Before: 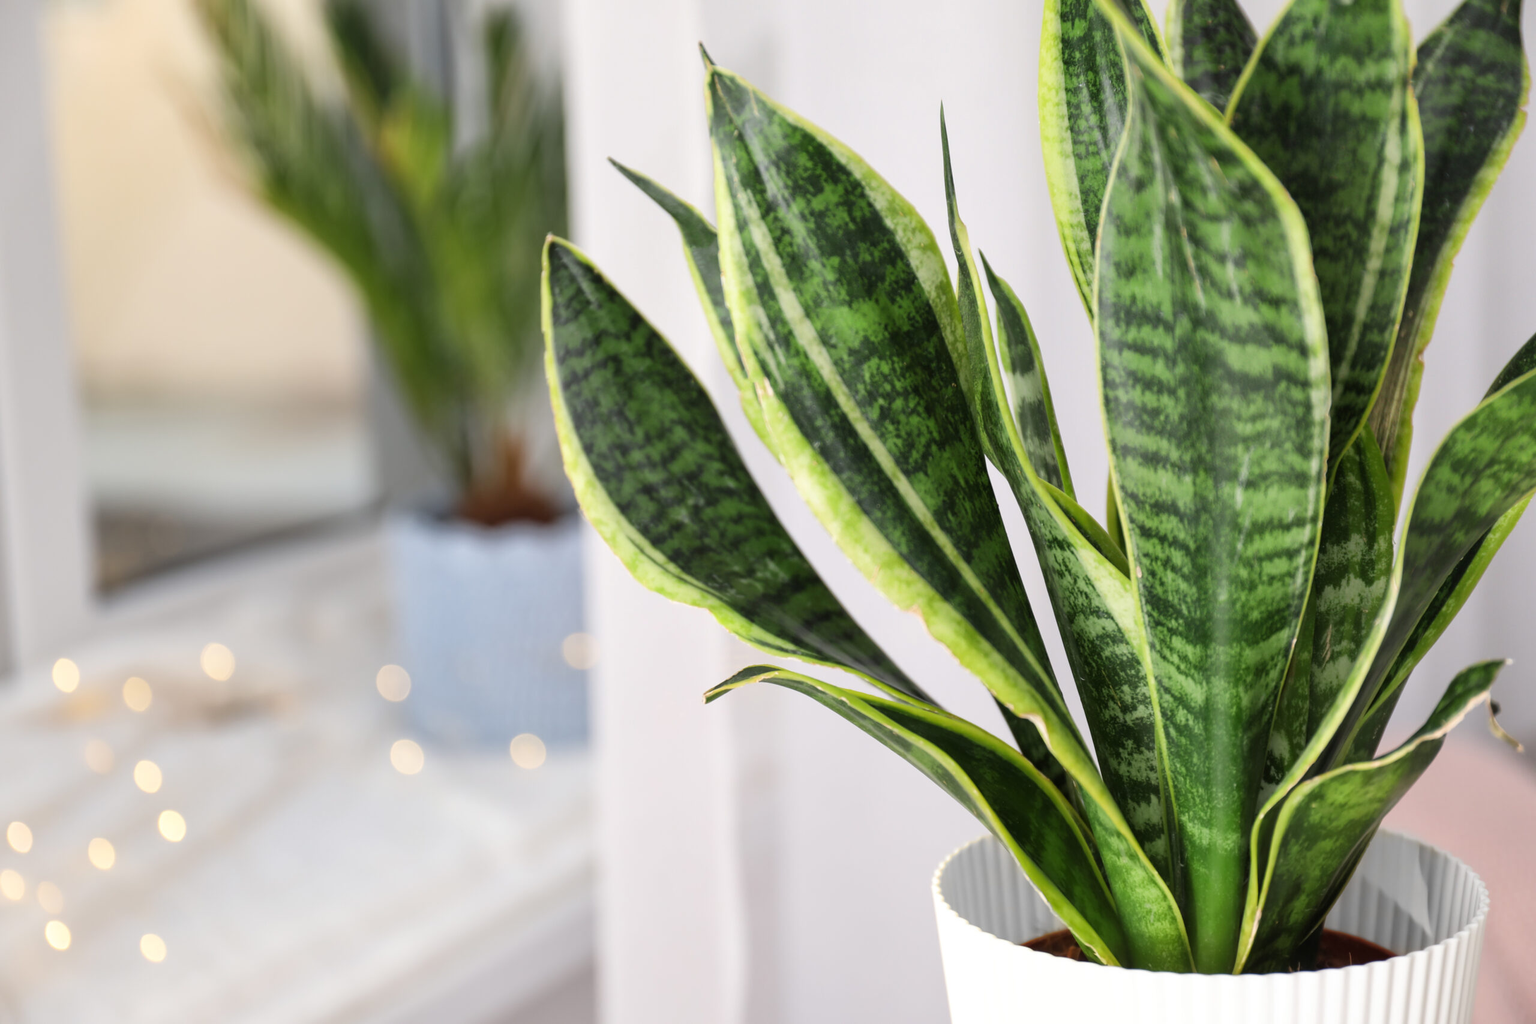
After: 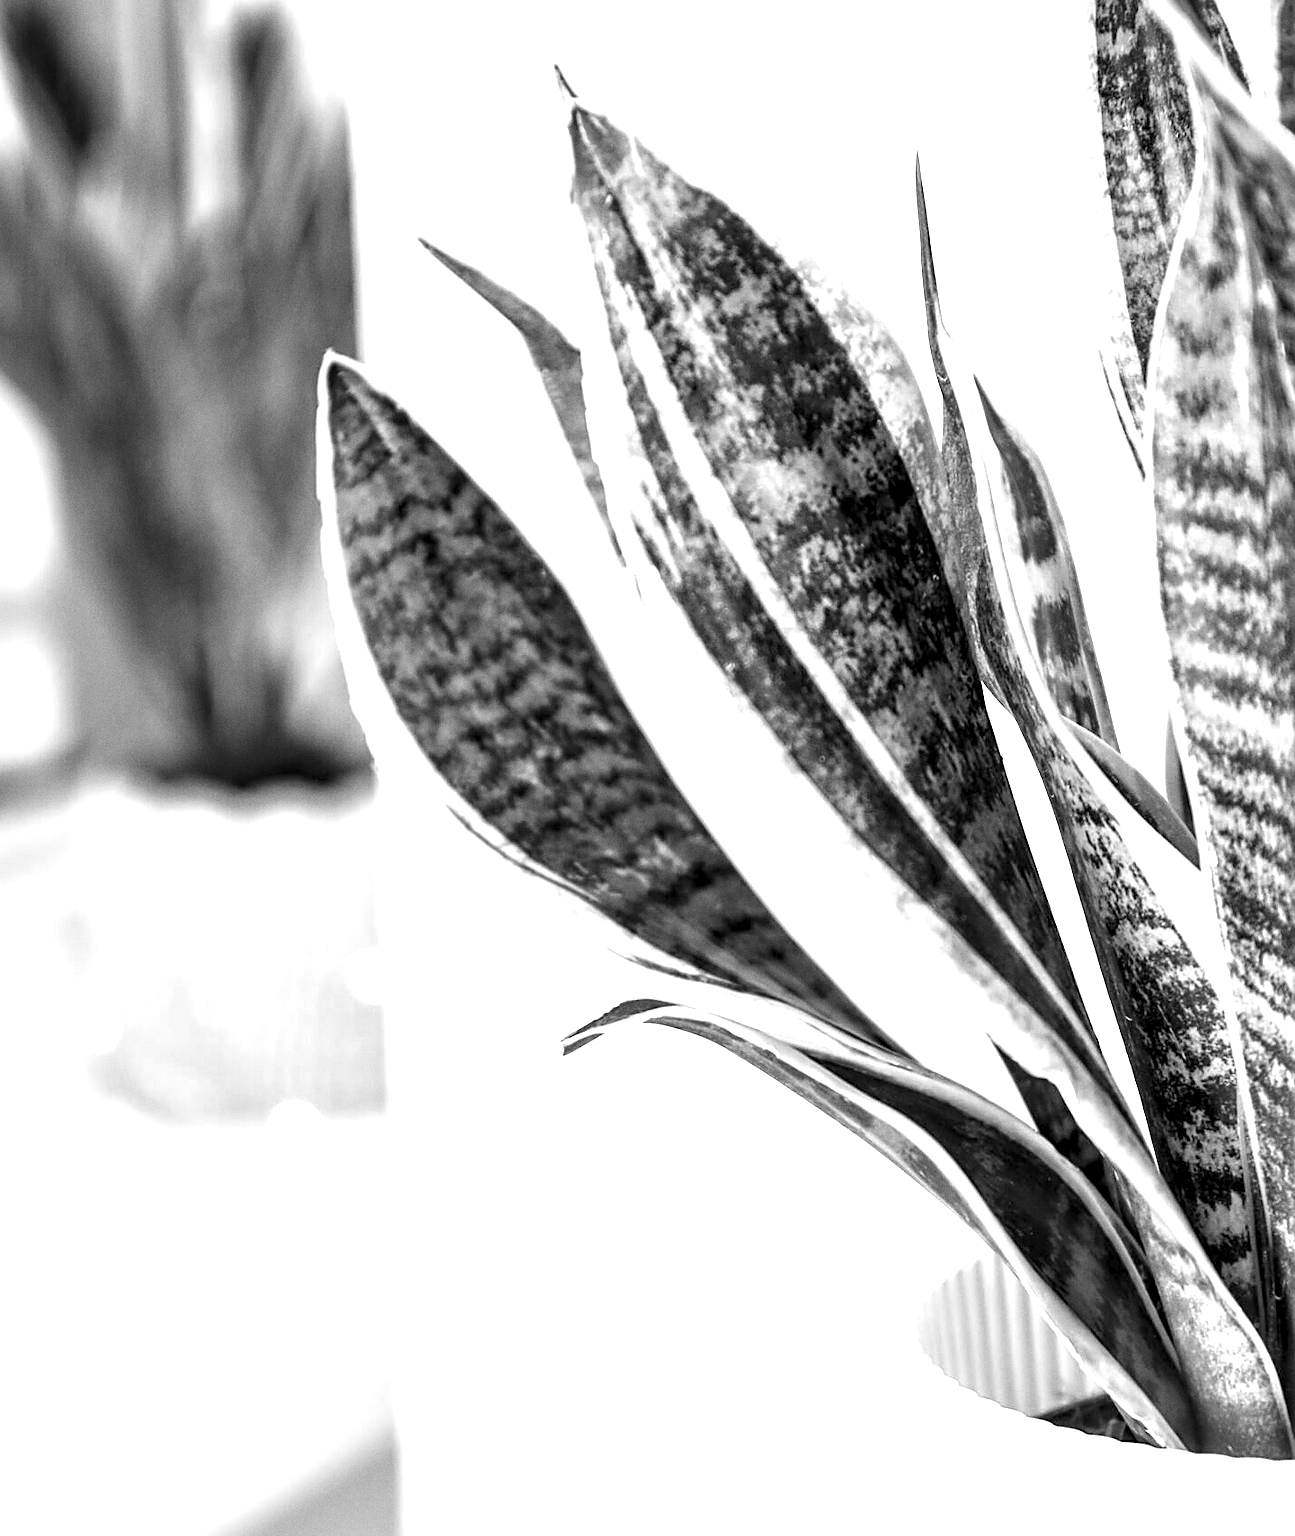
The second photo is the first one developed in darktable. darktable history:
crop: left 21.496%, right 22.254%
monochrome: on, module defaults
exposure: black level correction 0.001, exposure 1.05 EV, compensate exposure bias true, compensate highlight preservation false
grain: coarseness 0.09 ISO
sharpen: on, module defaults
local contrast: highlights 80%, shadows 57%, detail 175%, midtone range 0.602
